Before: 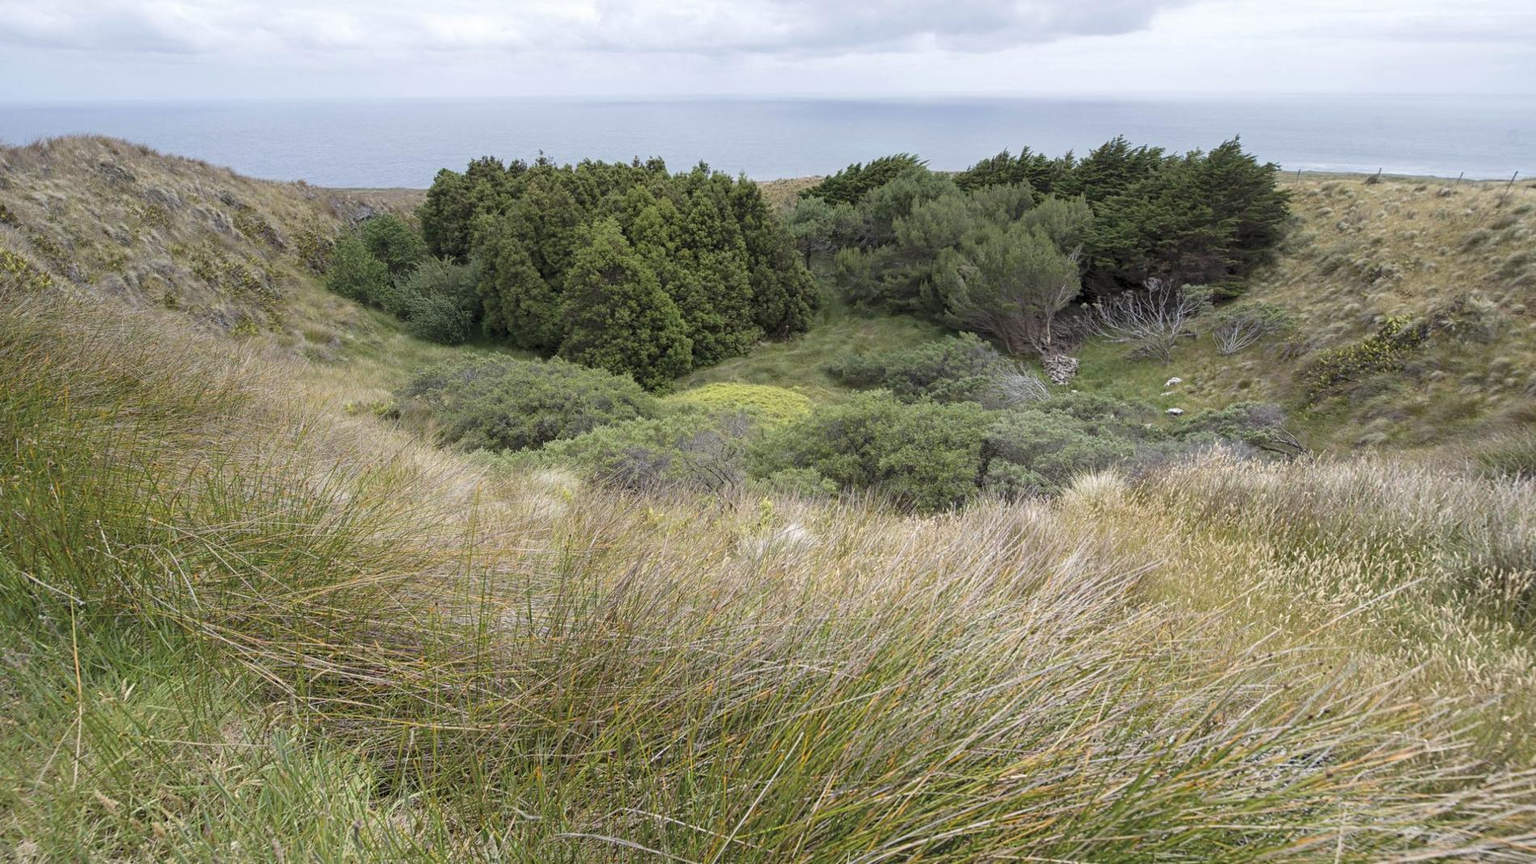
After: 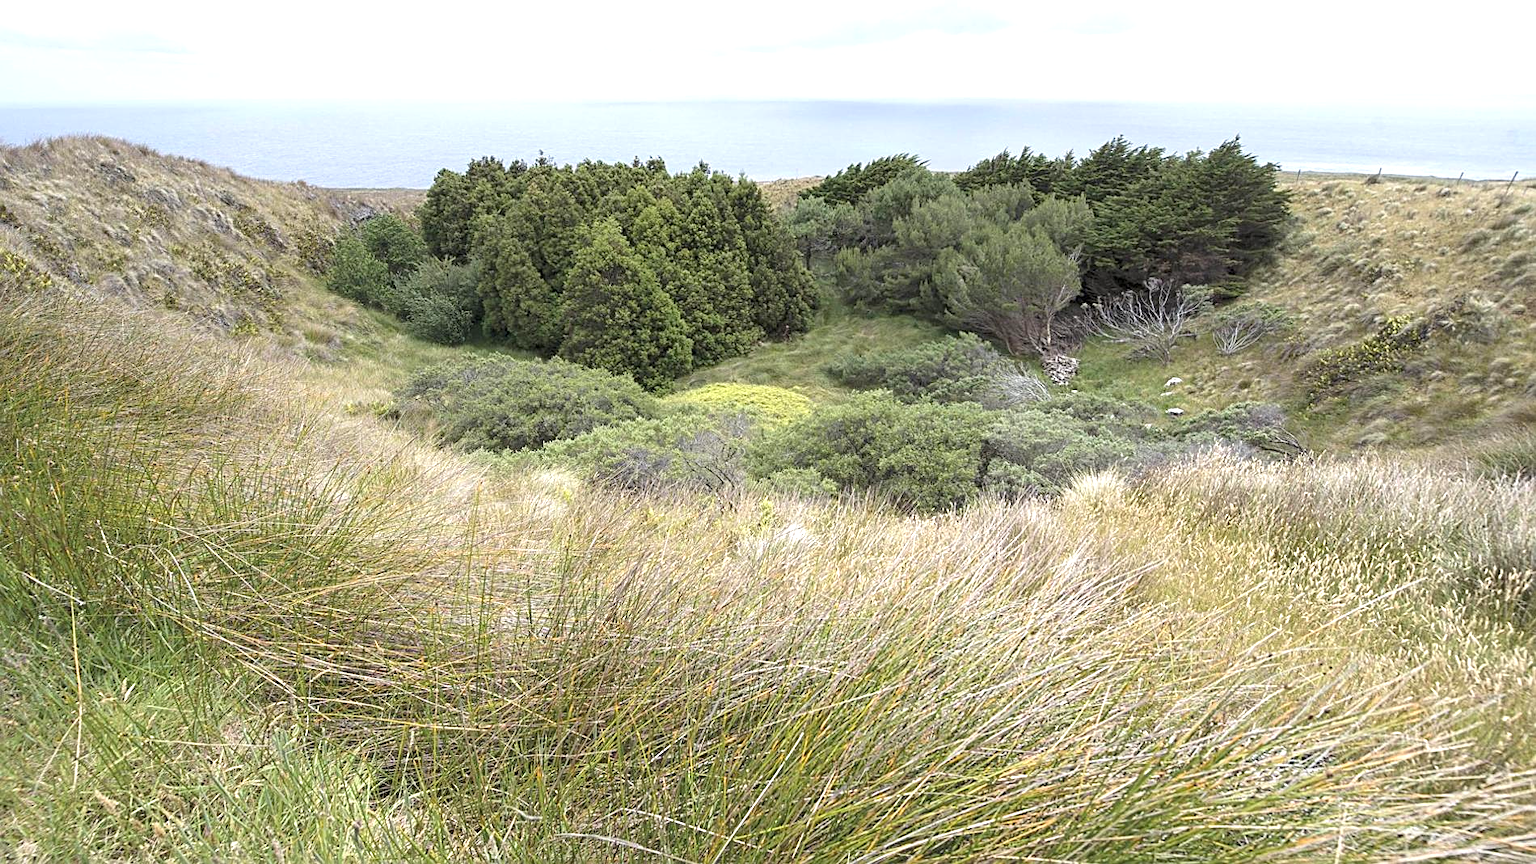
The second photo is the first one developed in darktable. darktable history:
sharpen: on, module defaults
tone equalizer: -8 EV 0.083 EV
exposure: black level correction 0, exposure 0.694 EV, compensate highlight preservation false
